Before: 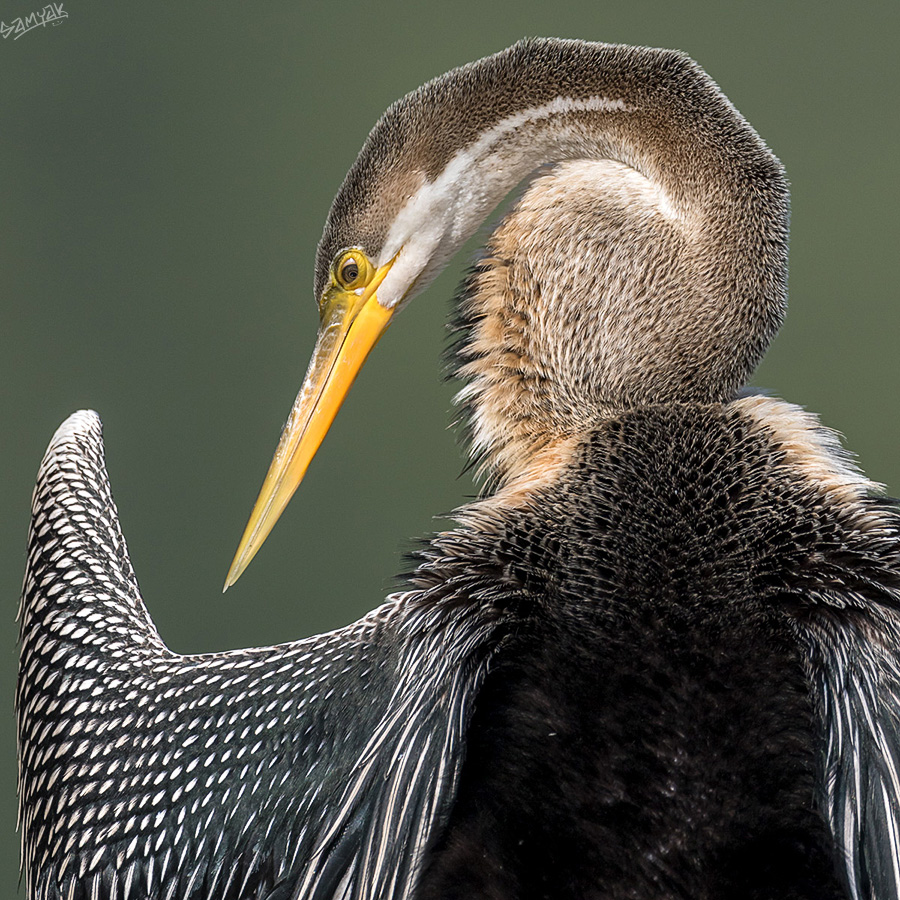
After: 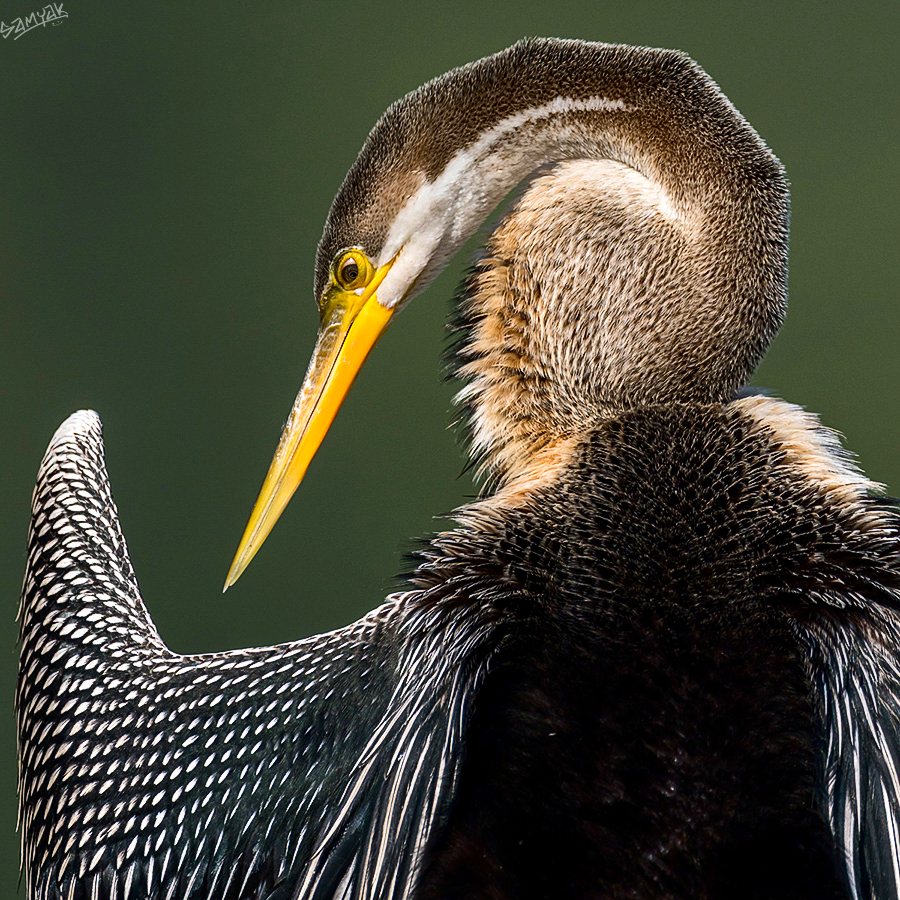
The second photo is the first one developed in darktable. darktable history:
contrast brightness saturation: contrast 0.19, brightness -0.11, saturation 0.21
color balance rgb: perceptual saturation grading › global saturation 10%, global vibrance 10%
